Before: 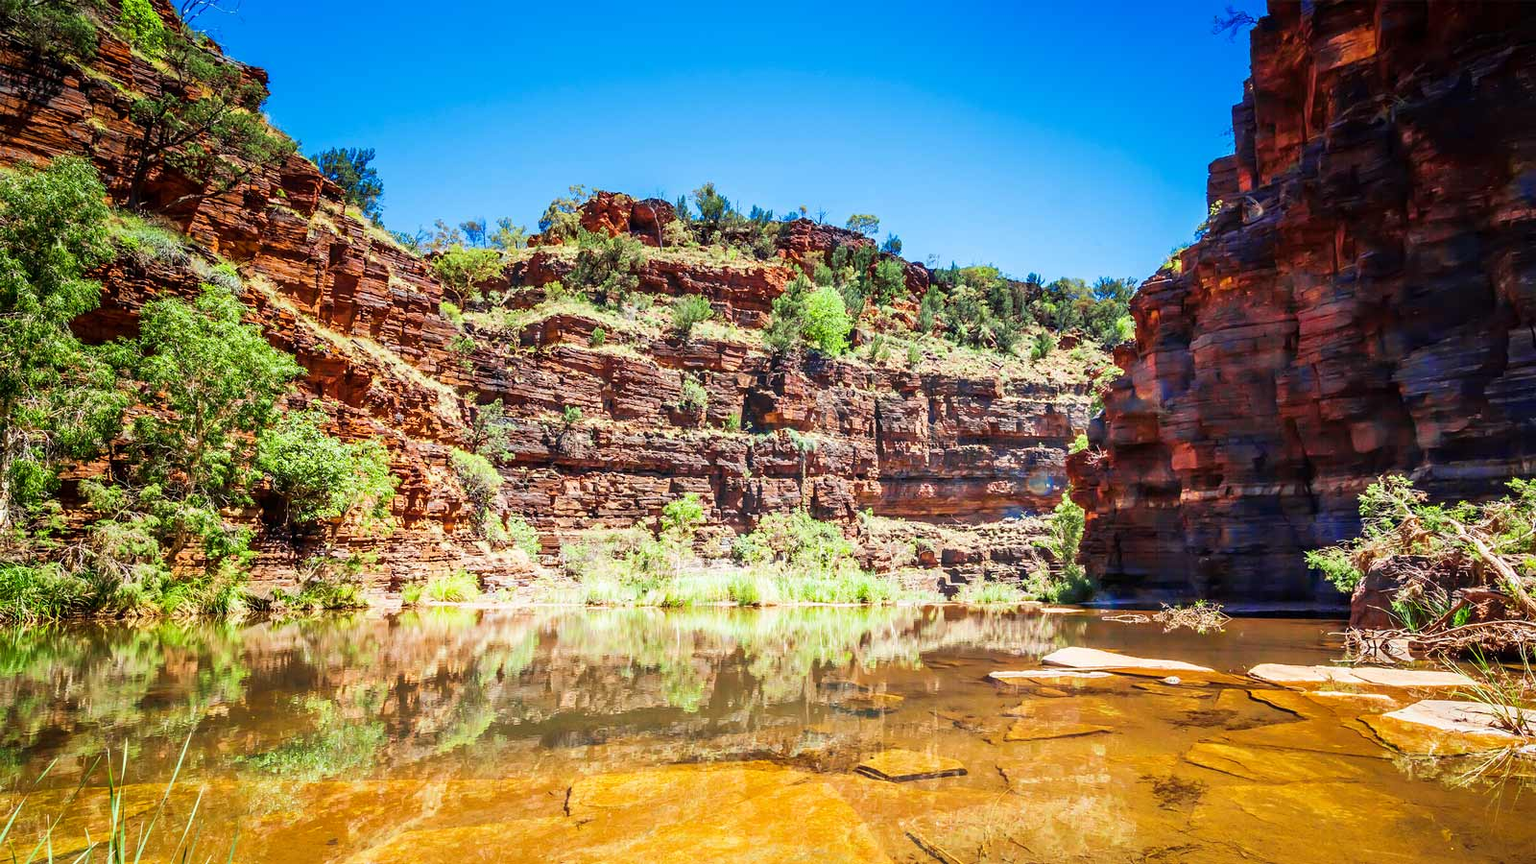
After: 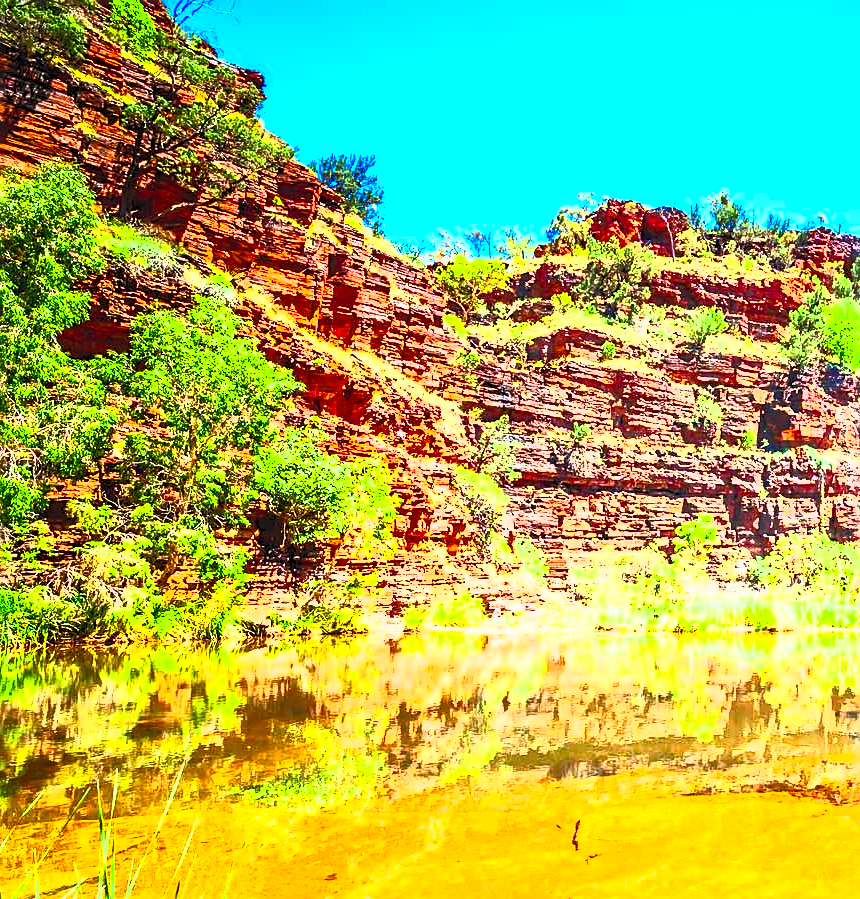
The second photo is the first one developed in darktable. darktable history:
crop: left 0.947%, right 45.25%, bottom 0.084%
contrast brightness saturation: contrast 0.989, brightness 0.983, saturation 0.984
sharpen: on, module defaults
